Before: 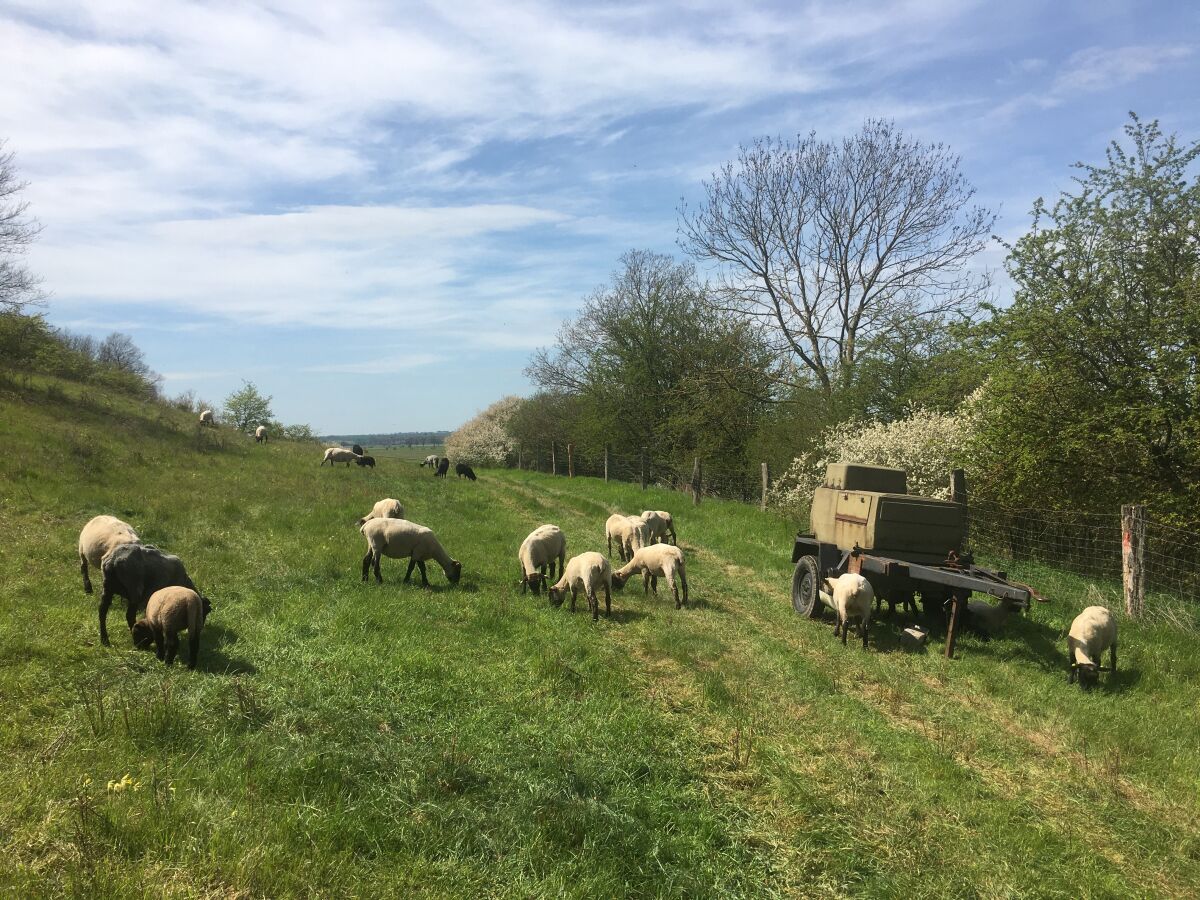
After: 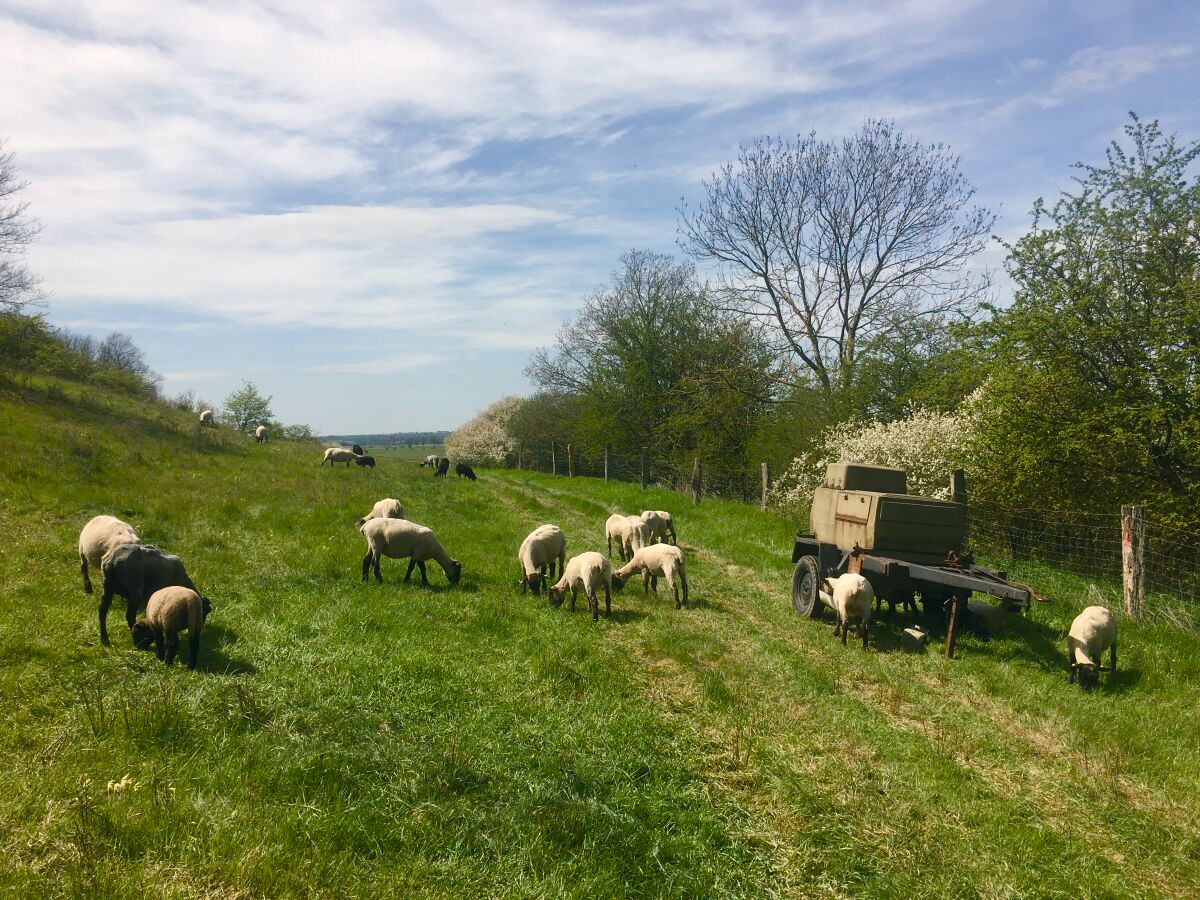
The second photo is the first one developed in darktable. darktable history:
color correction: highlights a* 0.485, highlights b* 2.71, shadows a* -1.03, shadows b* -4.58
color balance rgb: shadows lift › luminance -10.107%, shadows lift › chroma 0.706%, shadows lift › hue 110.84°, highlights gain › chroma 1.066%, highlights gain › hue 60.07°, perceptual saturation grading › global saturation 0.564%, perceptual saturation grading › highlights -33.853%, perceptual saturation grading › mid-tones 14.987%, perceptual saturation grading › shadows 48.432%, global vibrance 20%
